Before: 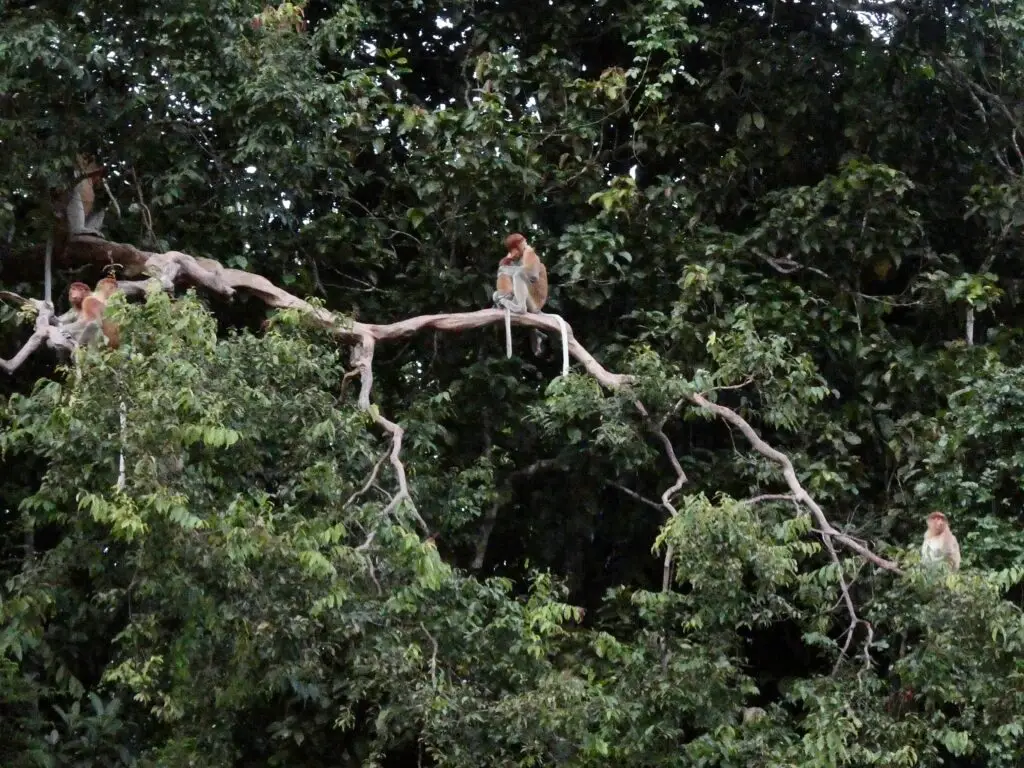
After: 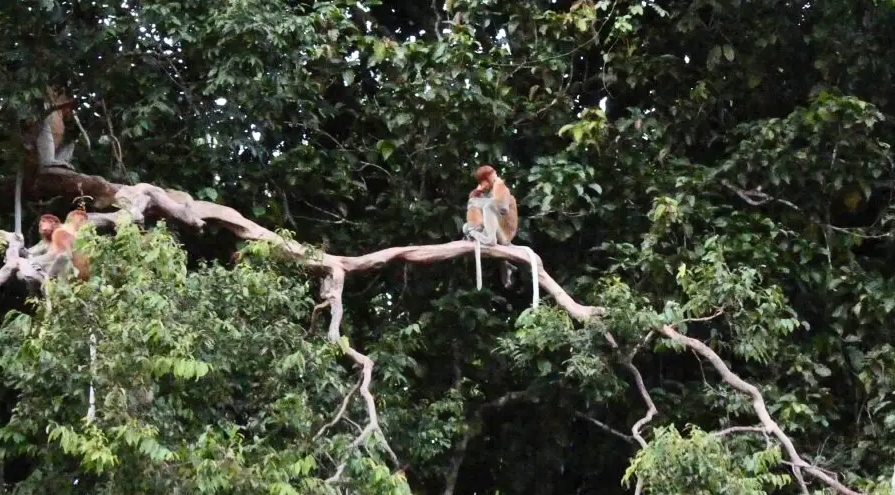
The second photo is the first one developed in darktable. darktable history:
contrast brightness saturation: contrast 0.203, brightness 0.162, saturation 0.219
crop: left 2.934%, top 8.942%, right 9.659%, bottom 26.597%
